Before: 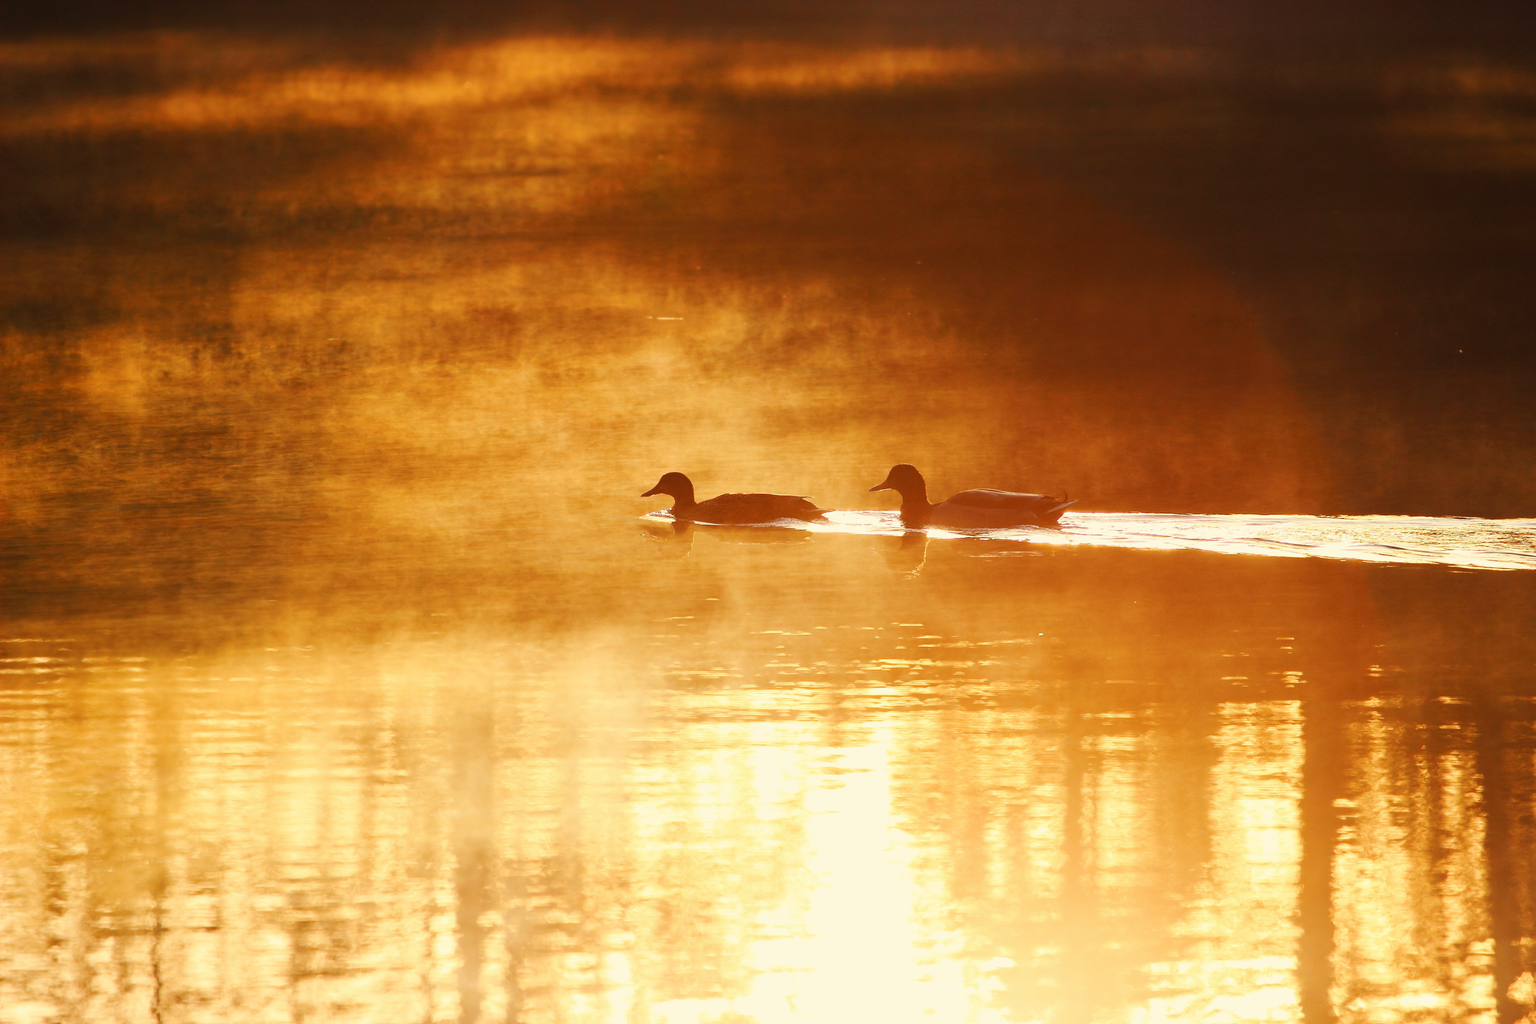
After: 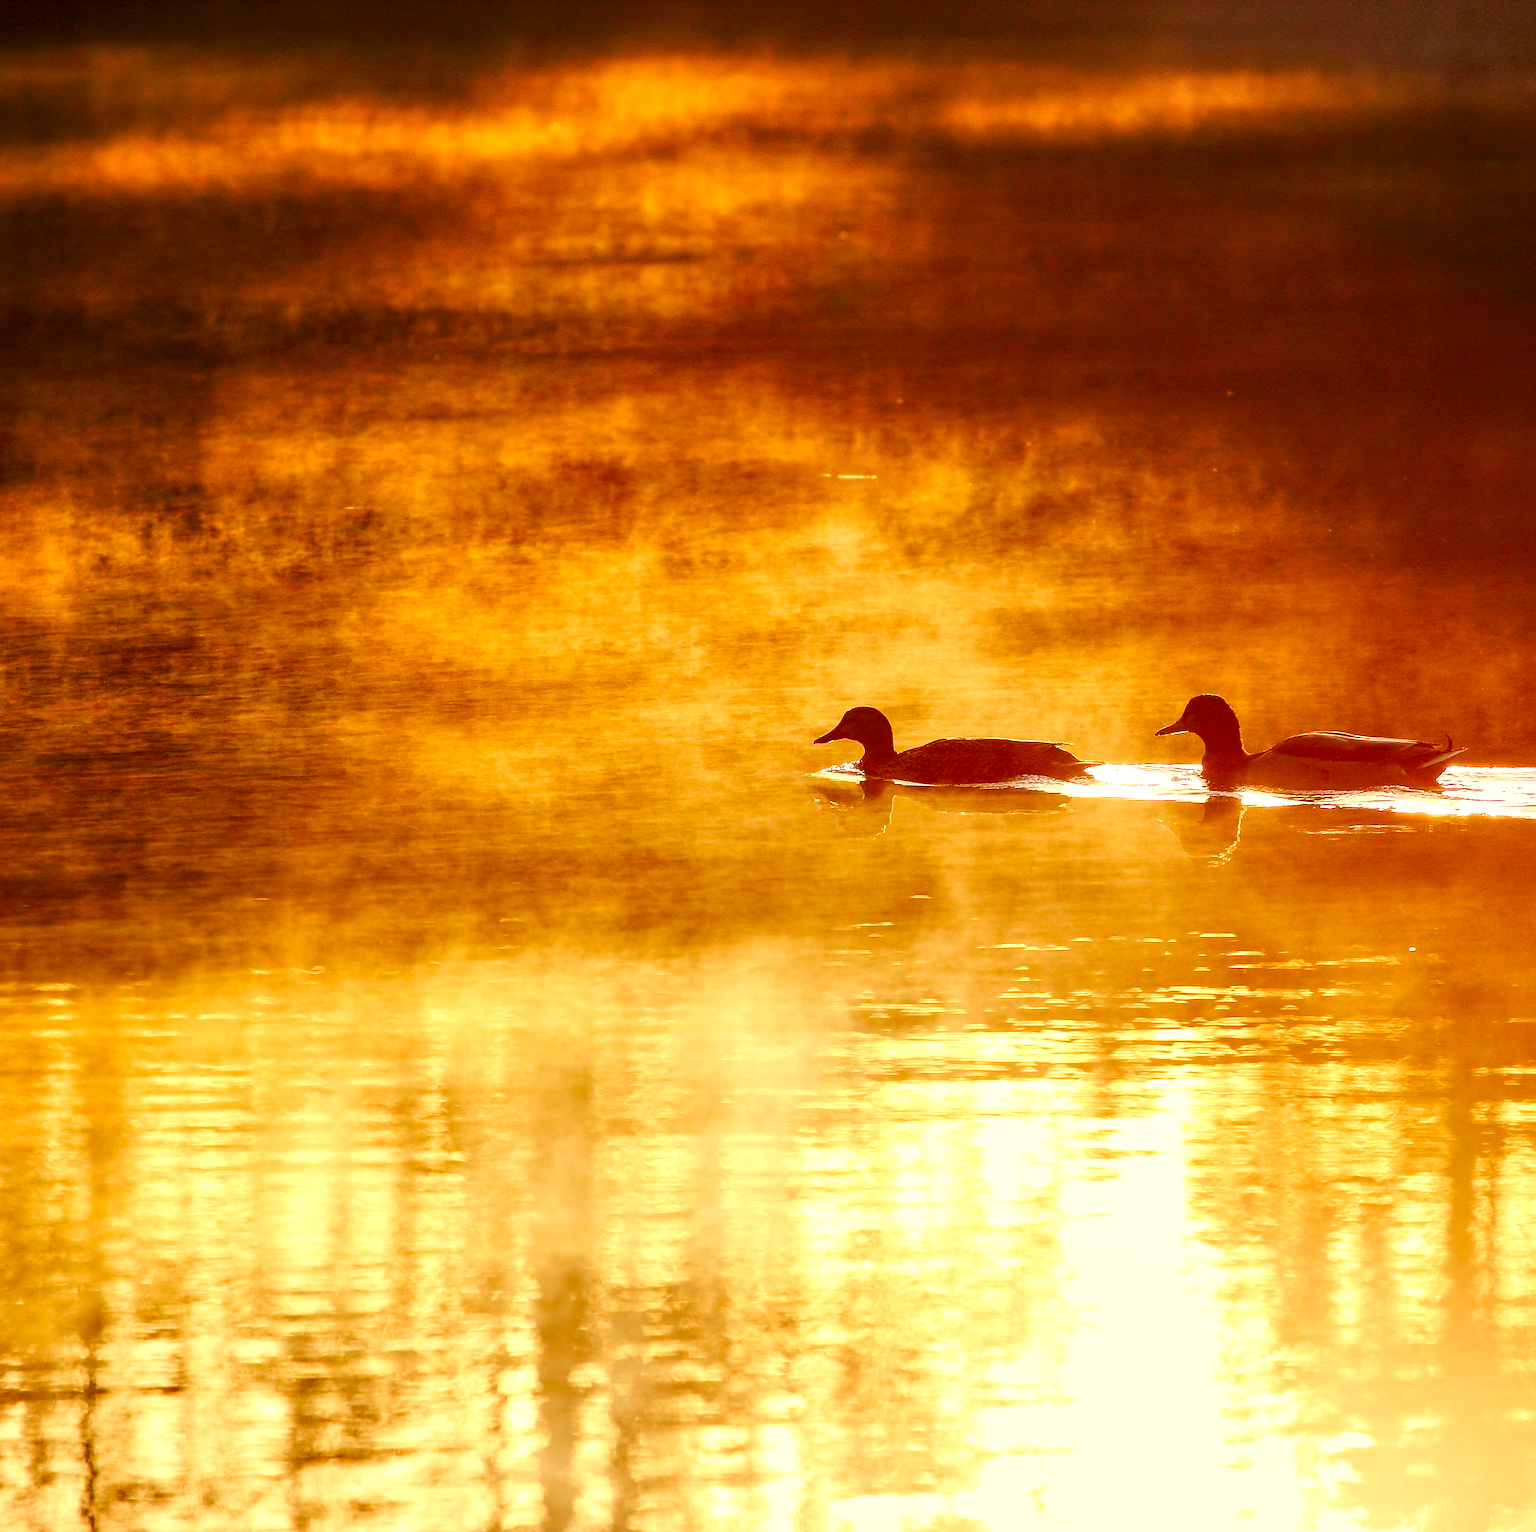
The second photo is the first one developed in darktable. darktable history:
color correction: highlights b* -0.009, saturation 1.33
local contrast: highlights 77%, shadows 56%, detail 175%, midtone range 0.424
sharpen: on, module defaults
crop and rotate: left 6.34%, right 26.817%
